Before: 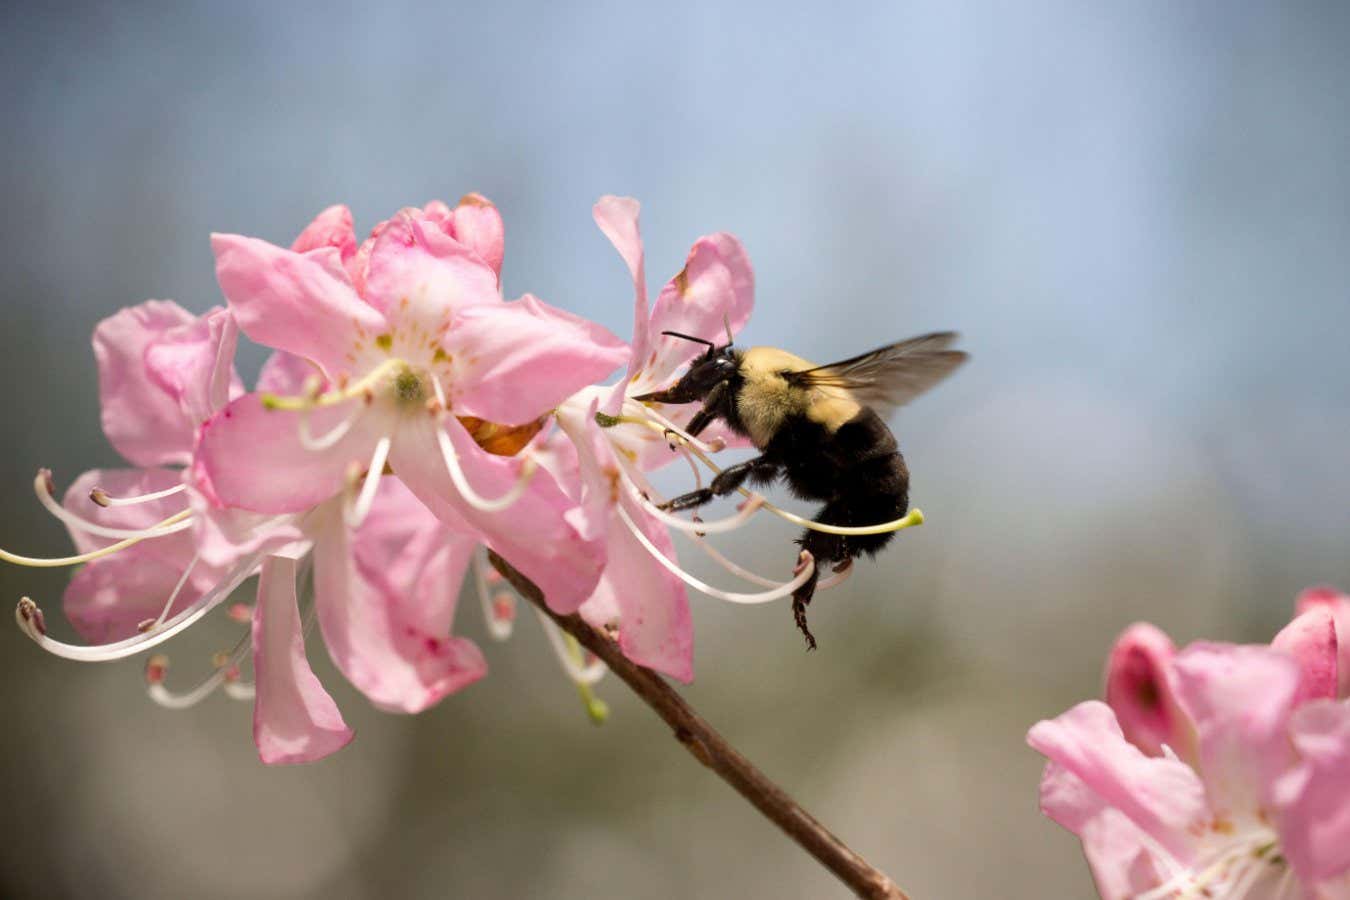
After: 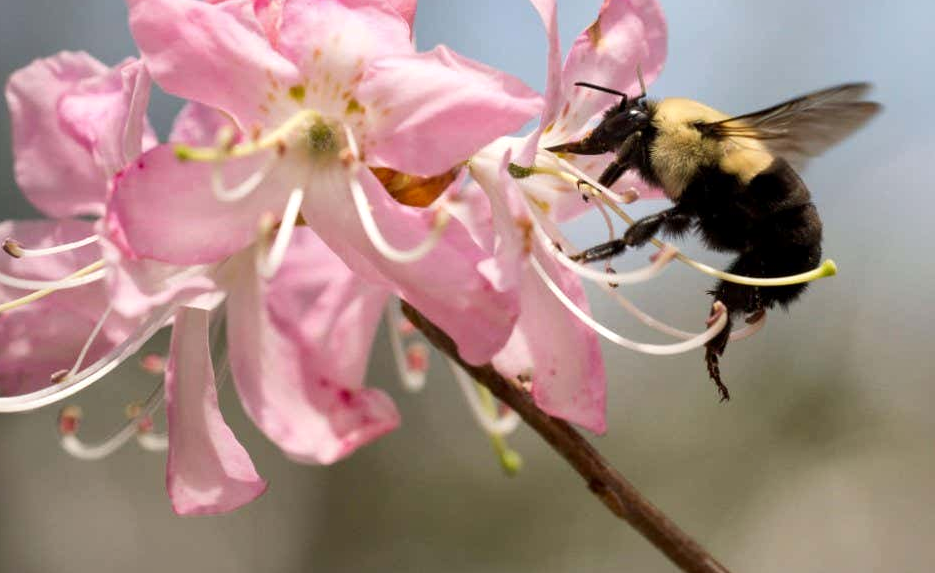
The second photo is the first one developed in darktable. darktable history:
crop: left 6.488%, top 27.668%, right 24.183%, bottom 8.656%
local contrast: mode bilateral grid, contrast 20, coarseness 50, detail 120%, midtone range 0.2
